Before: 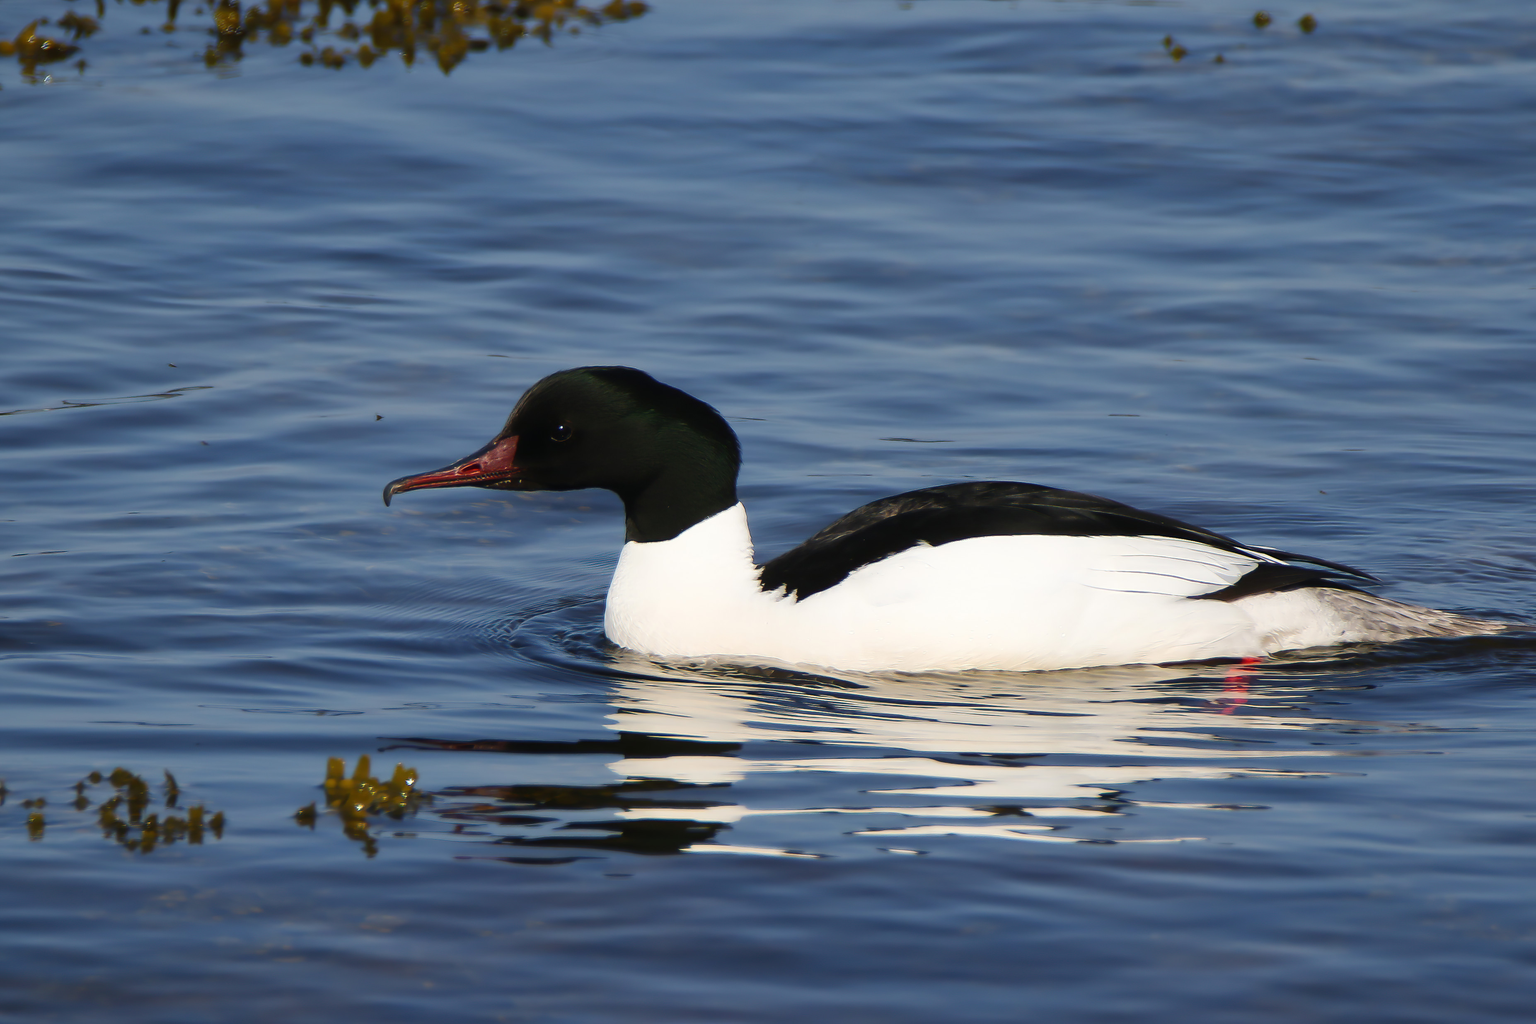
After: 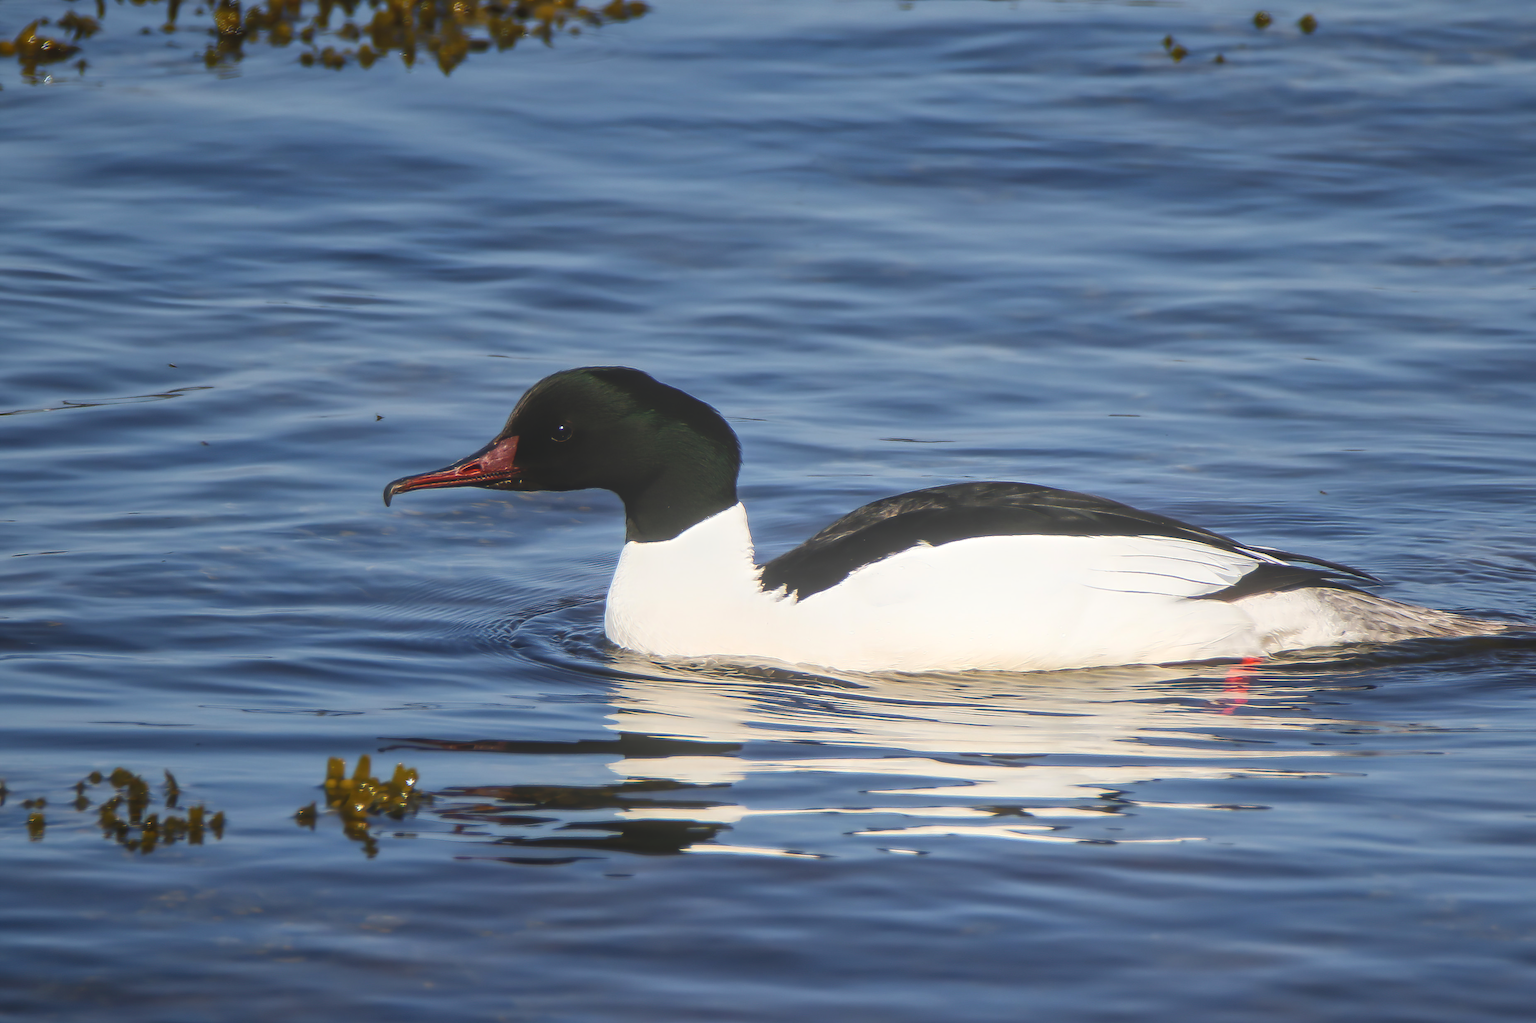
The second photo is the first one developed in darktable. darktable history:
tone equalizer: -8 EV -0.417 EV, -7 EV -0.389 EV, -6 EV -0.333 EV, -5 EV -0.222 EV, -3 EV 0.222 EV, -2 EV 0.333 EV, -1 EV 0.389 EV, +0 EV 0.417 EV, edges refinement/feathering 500, mask exposure compensation -1.57 EV, preserve details no
local contrast: highlights 73%, shadows 15%, midtone range 0.197
